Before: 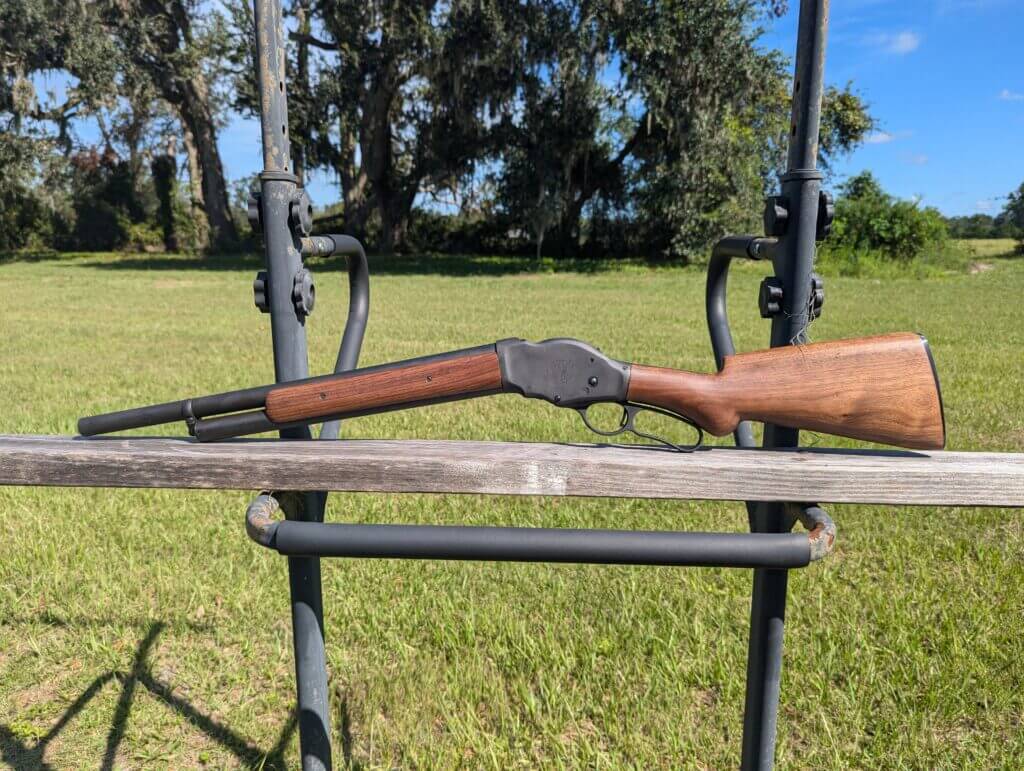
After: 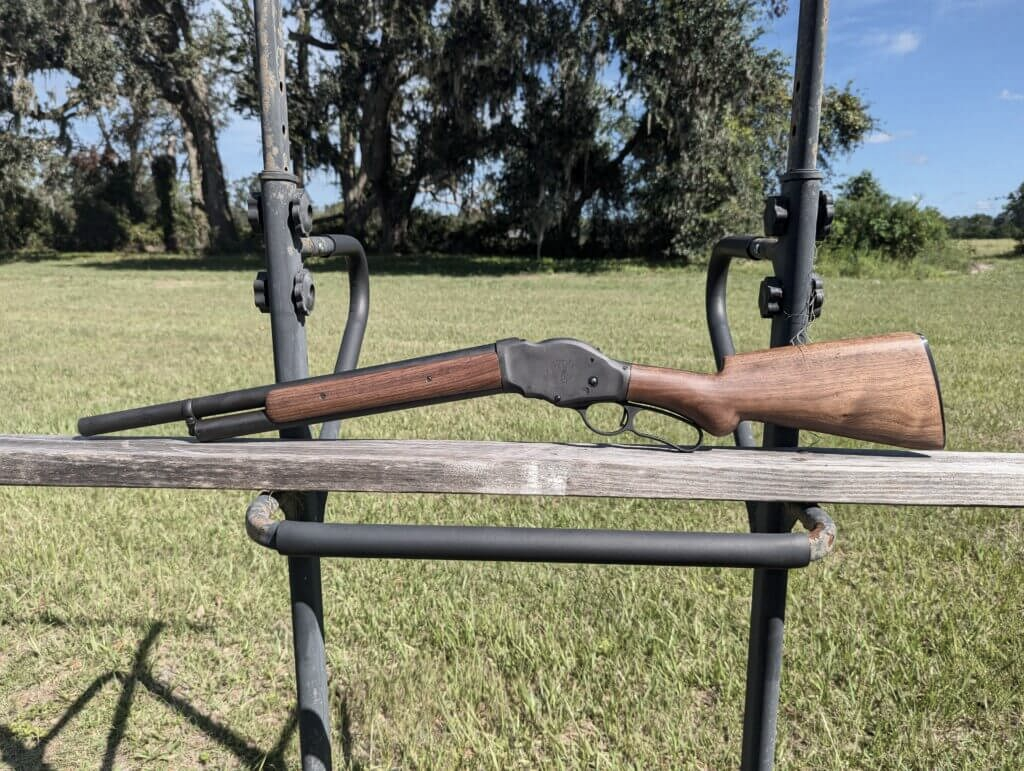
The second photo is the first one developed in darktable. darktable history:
local contrast: mode bilateral grid, contrast 10, coarseness 25, detail 115%, midtone range 0.2
contrast brightness saturation: contrast 0.1, saturation -0.36
